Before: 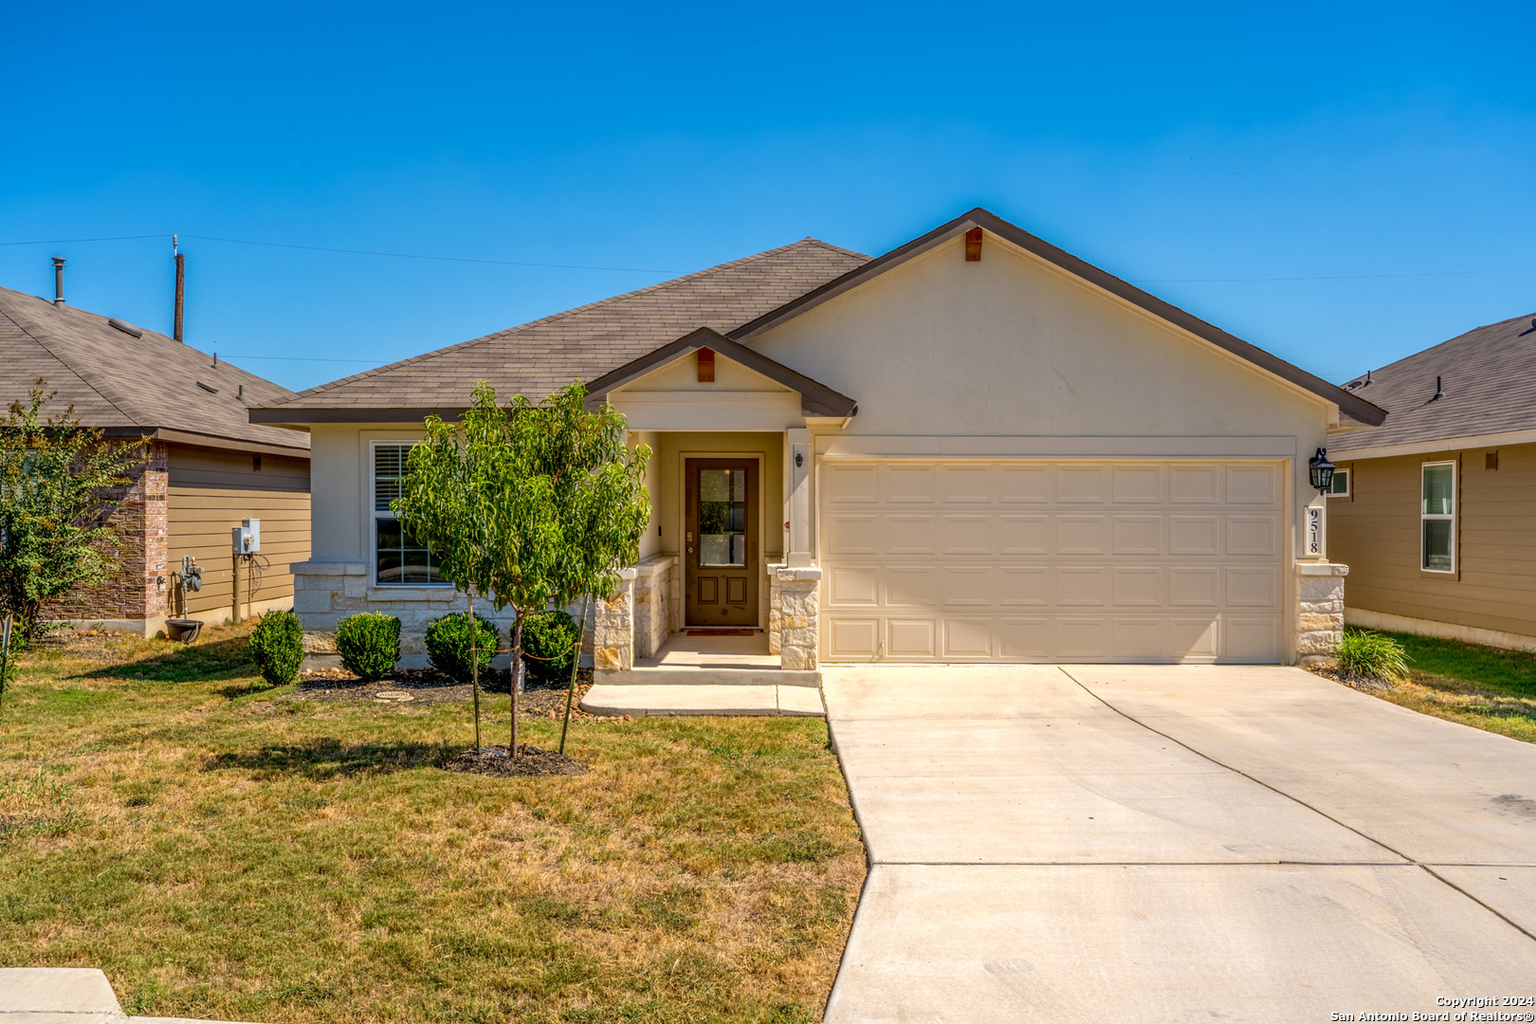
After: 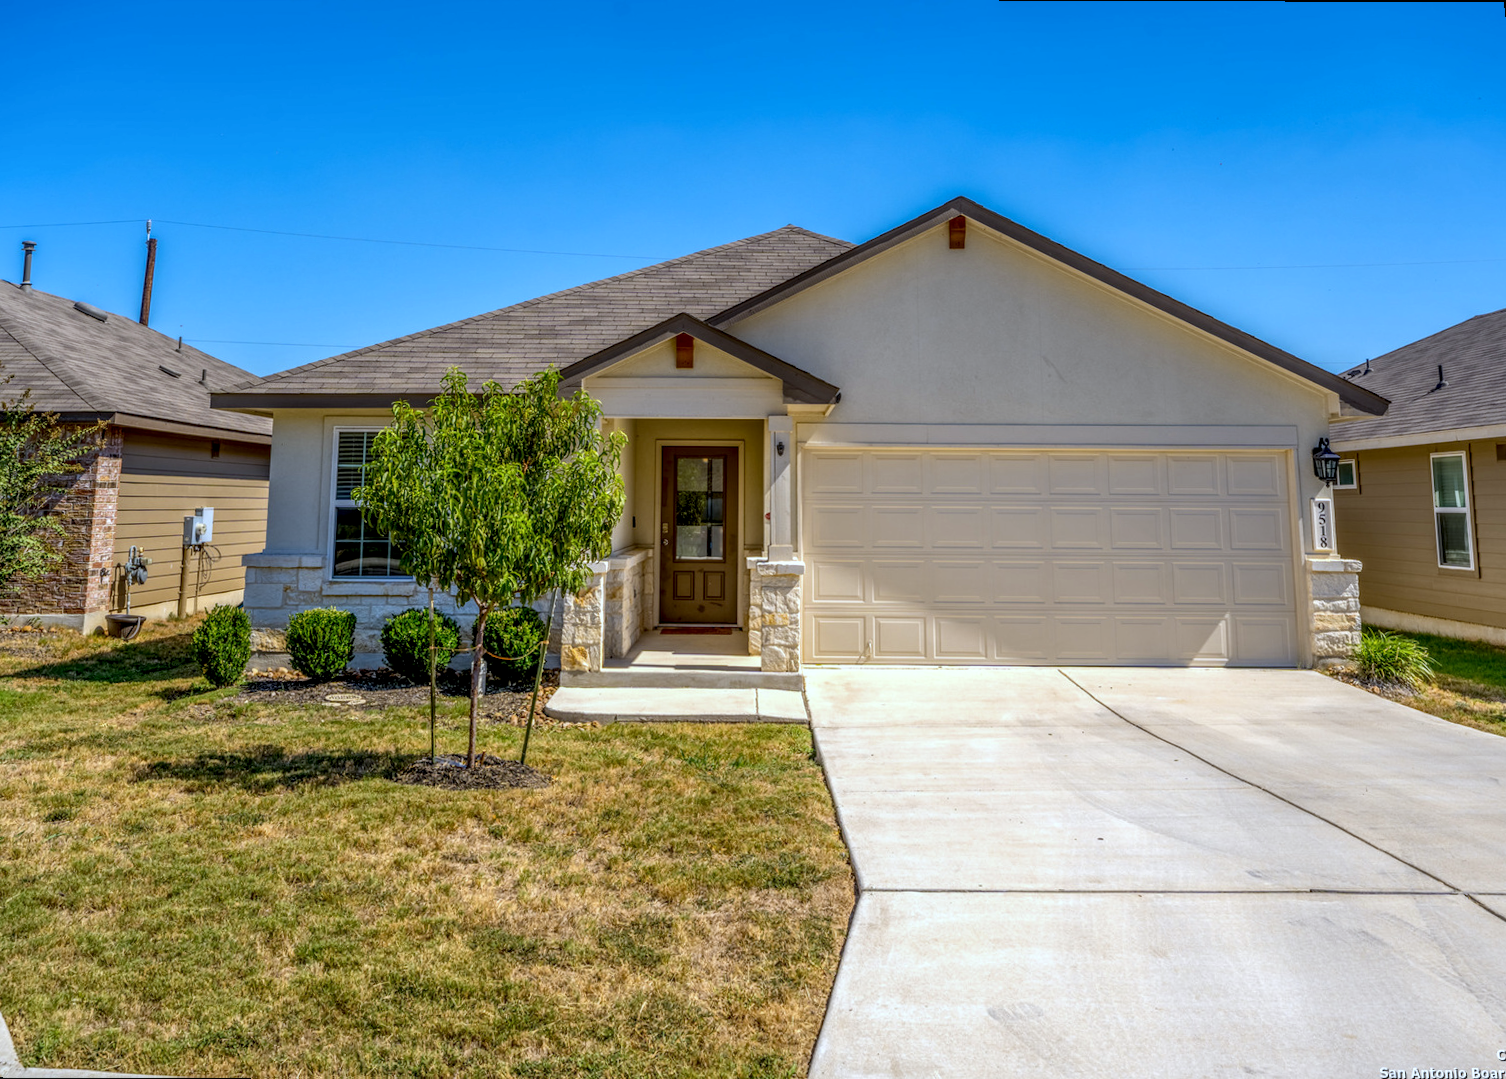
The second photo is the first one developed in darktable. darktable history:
white balance: red 0.924, blue 1.095
local contrast: on, module defaults
rotate and perspective: rotation 0.215°, lens shift (vertical) -0.139, crop left 0.069, crop right 0.939, crop top 0.002, crop bottom 0.996
